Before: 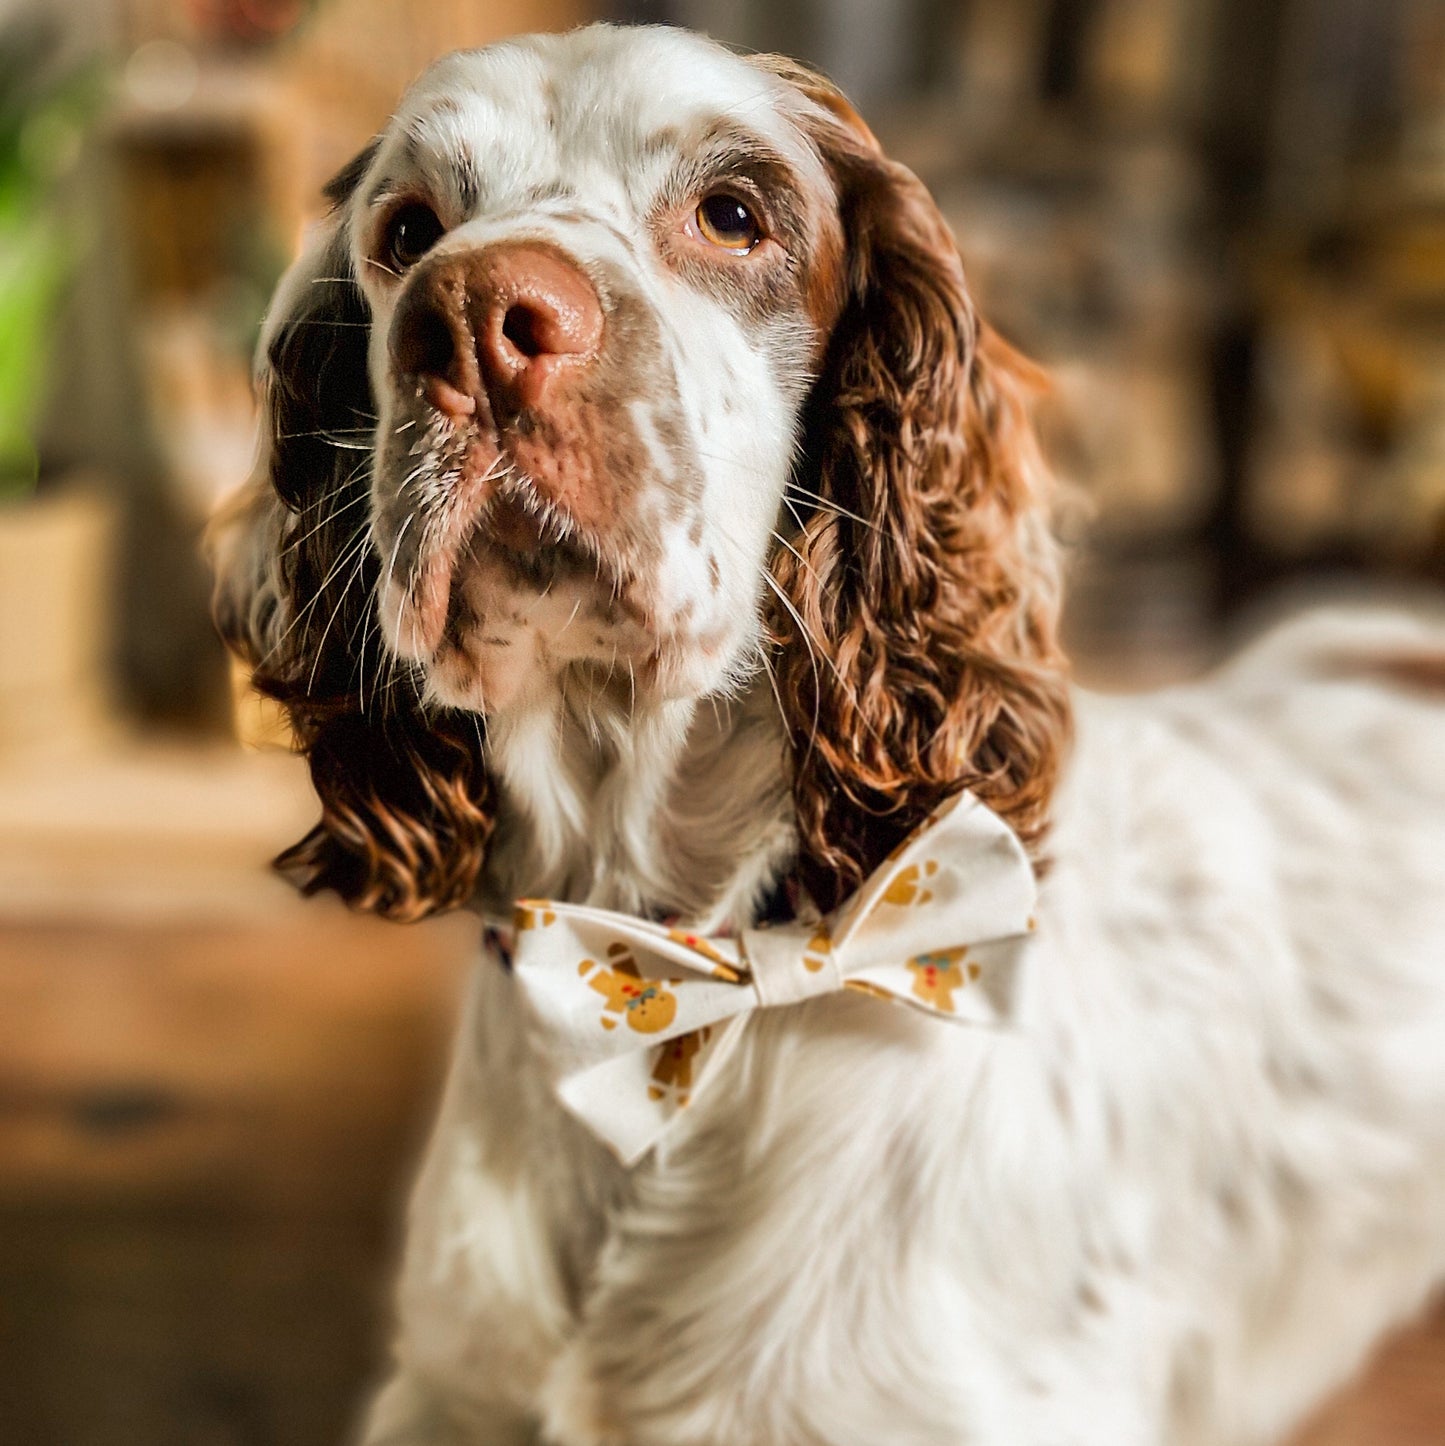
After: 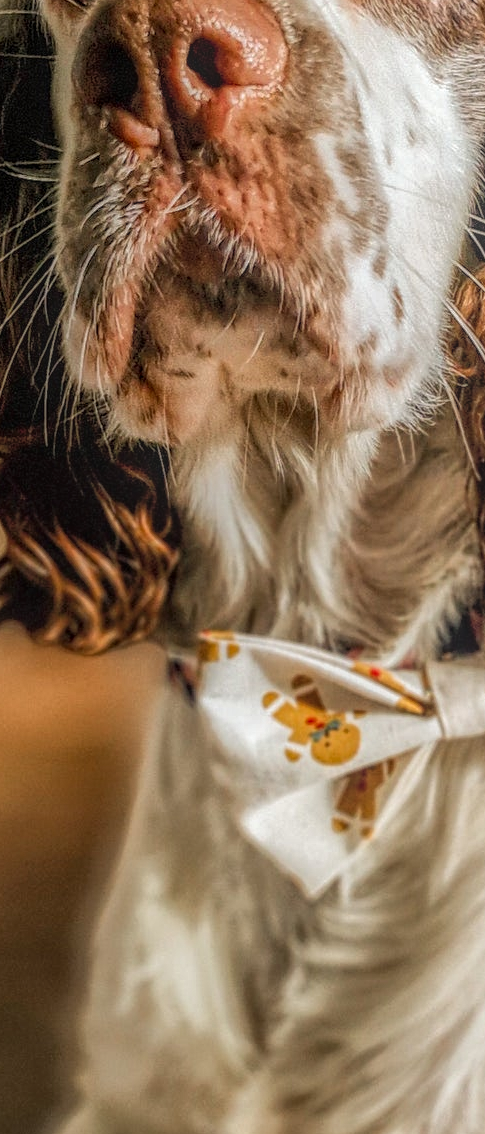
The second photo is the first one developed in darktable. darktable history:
local contrast: highlights 20%, shadows 29%, detail 201%, midtone range 0.2
crop and rotate: left 21.91%, top 18.568%, right 44.509%, bottom 2.973%
